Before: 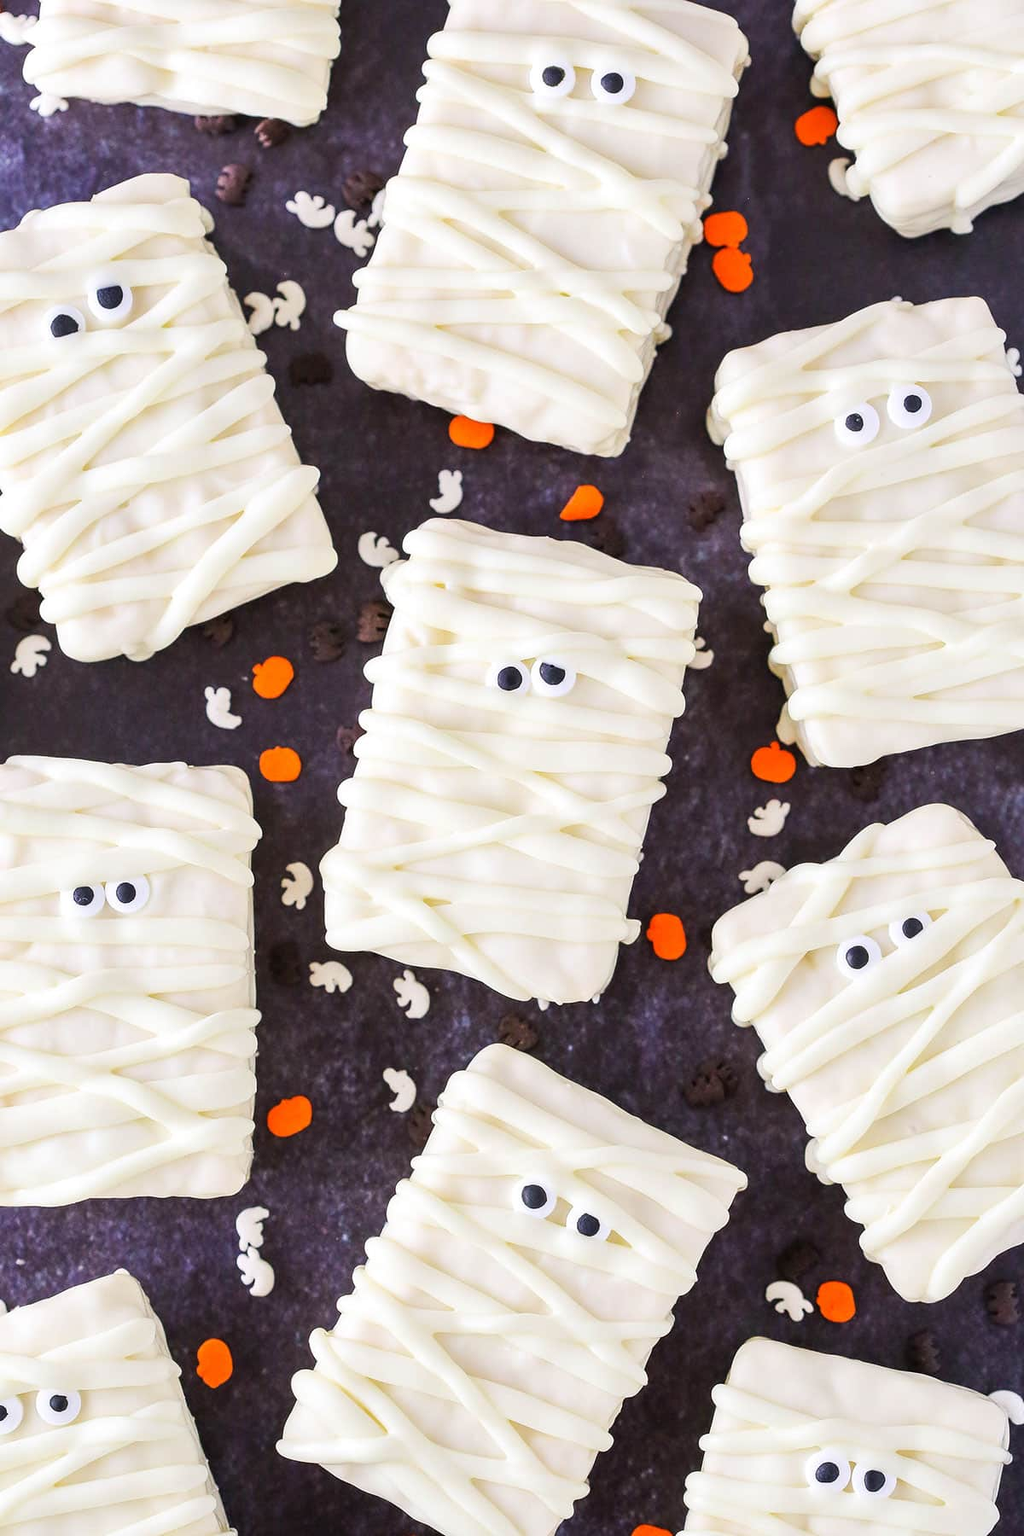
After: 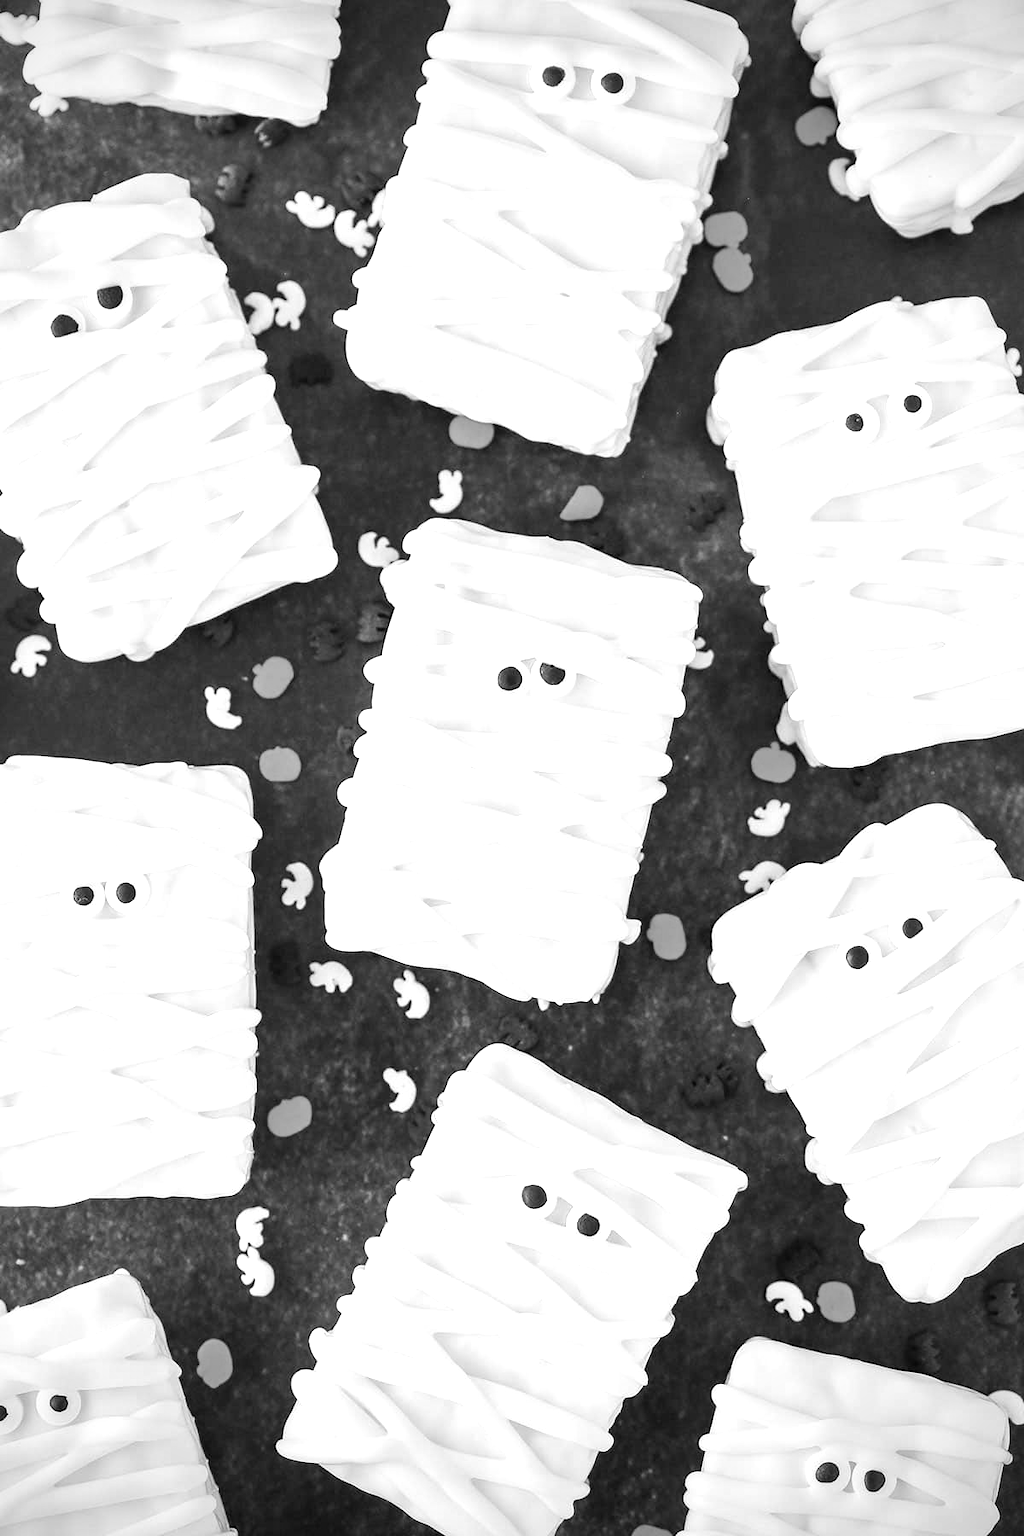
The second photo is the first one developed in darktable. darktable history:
vignetting: fall-off start 74.49%, fall-off radius 65.9%, brightness -0.628, saturation -0.68
exposure: black level correction 0.001, exposure 0.5 EV, compensate exposure bias true, compensate highlight preservation false
monochrome: a -6.99, b 35.61, size 1.4
